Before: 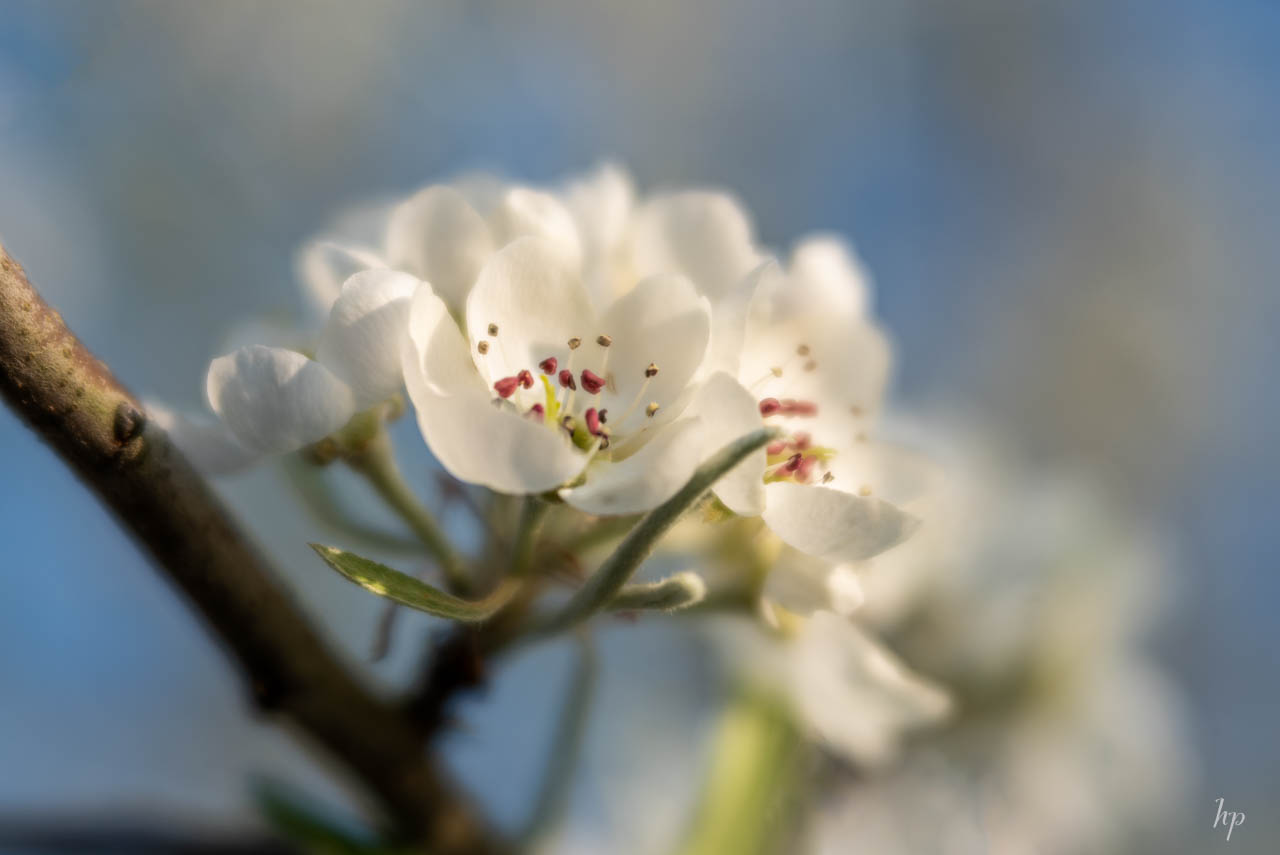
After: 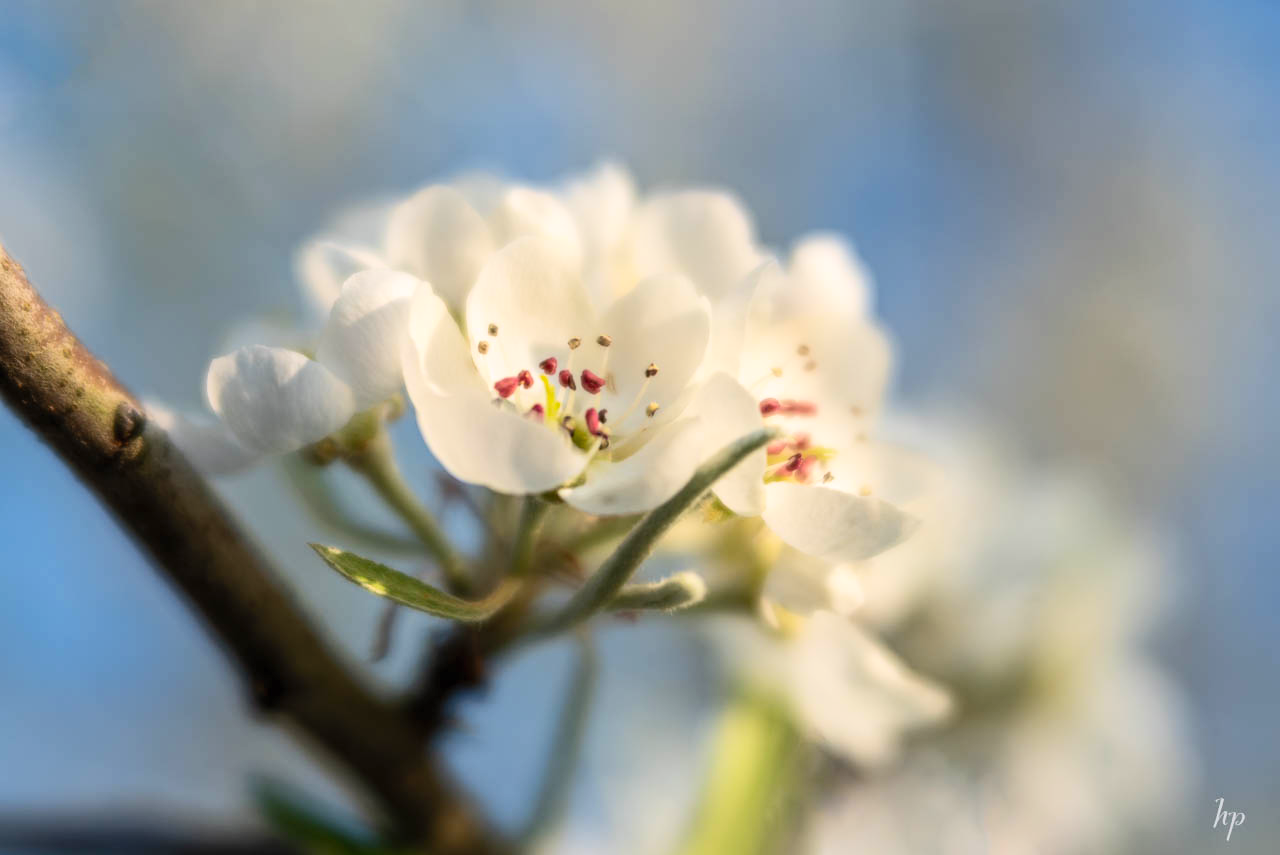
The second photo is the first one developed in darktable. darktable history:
contrast brightness saturation: contrast 0.201, brightness 0.167, saturation 0.225
